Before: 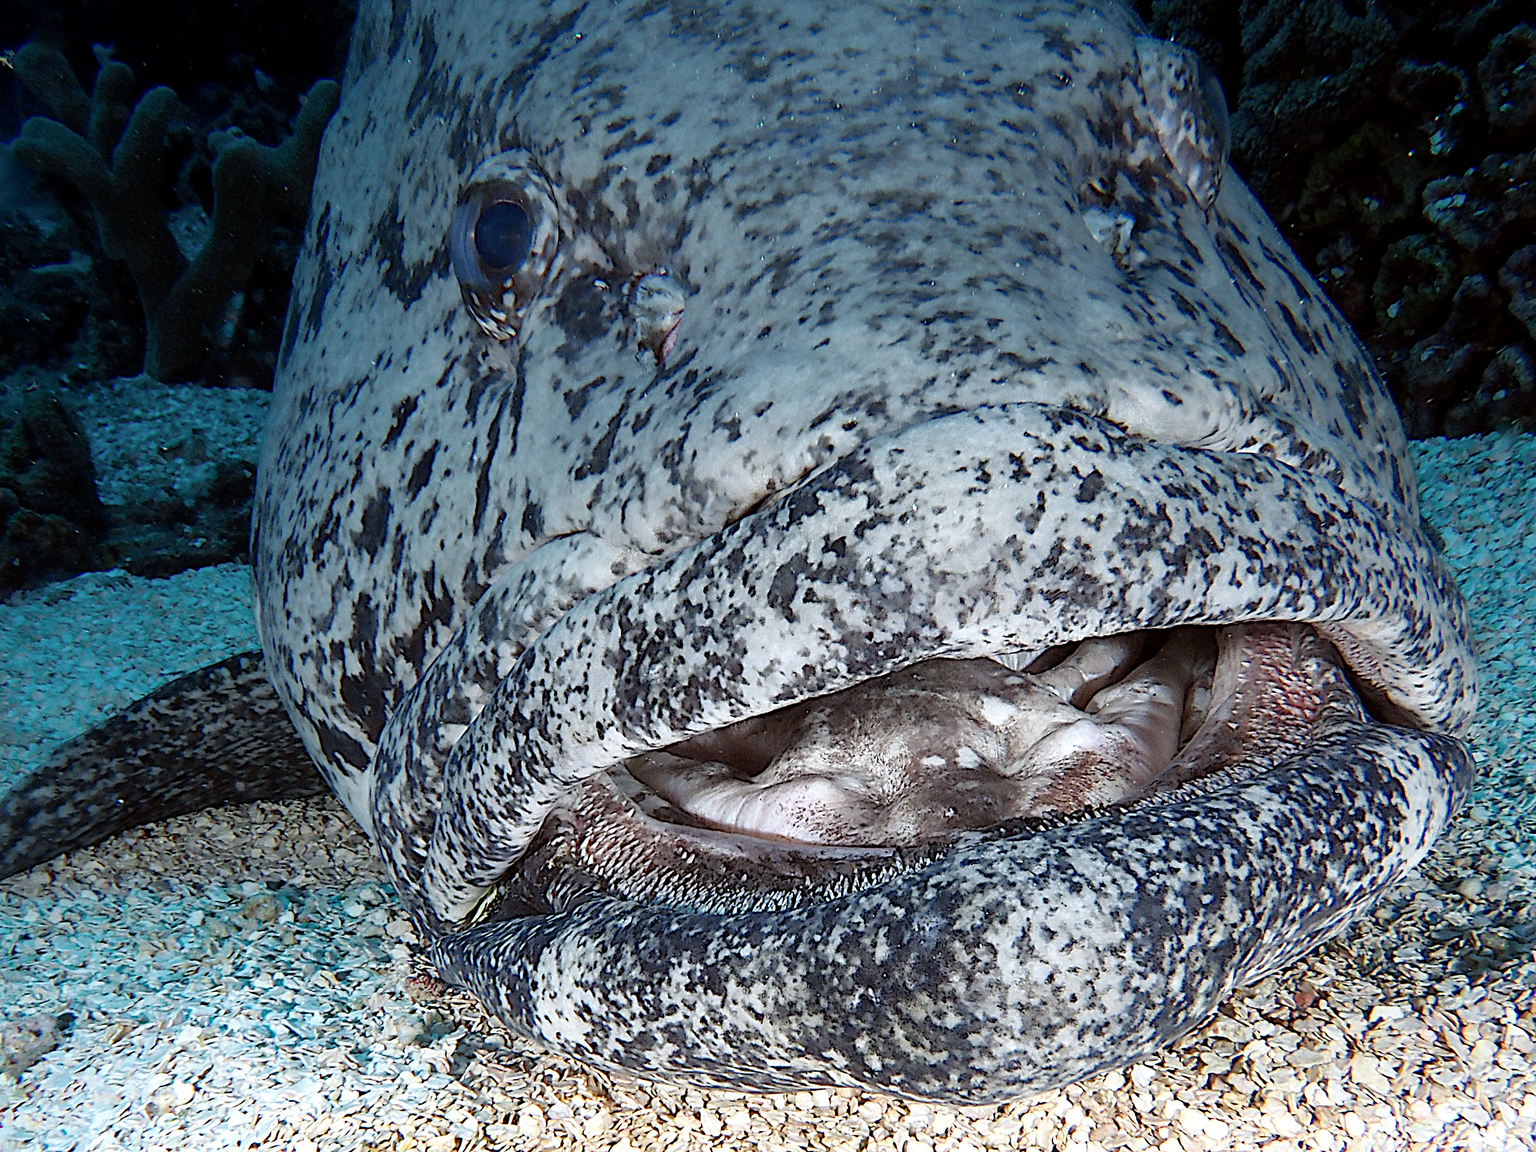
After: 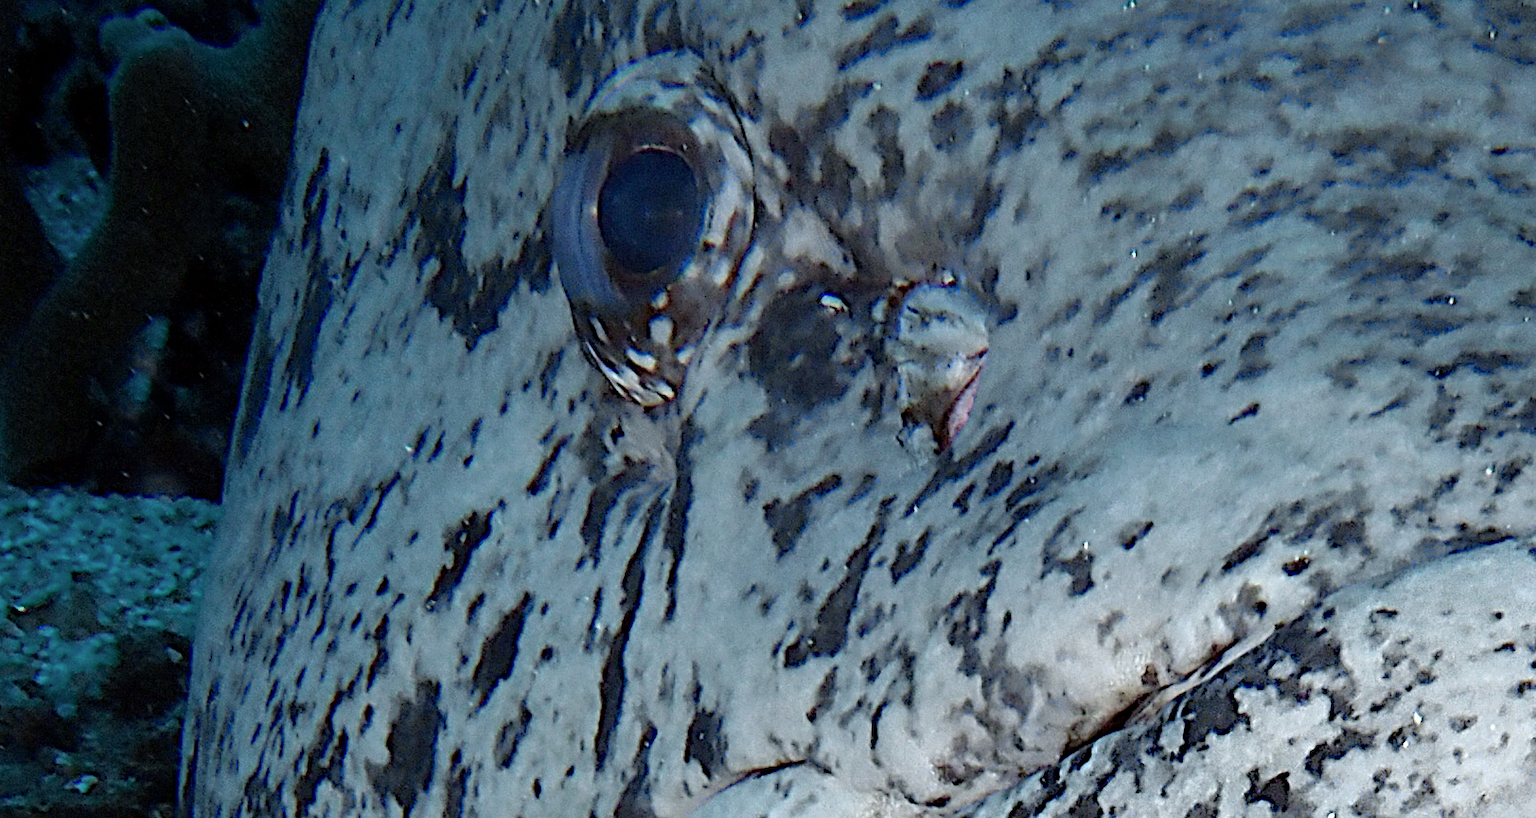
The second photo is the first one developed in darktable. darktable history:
crop: left 10.034%, top 10.602%, right 36.286%, bottom 51.232%
